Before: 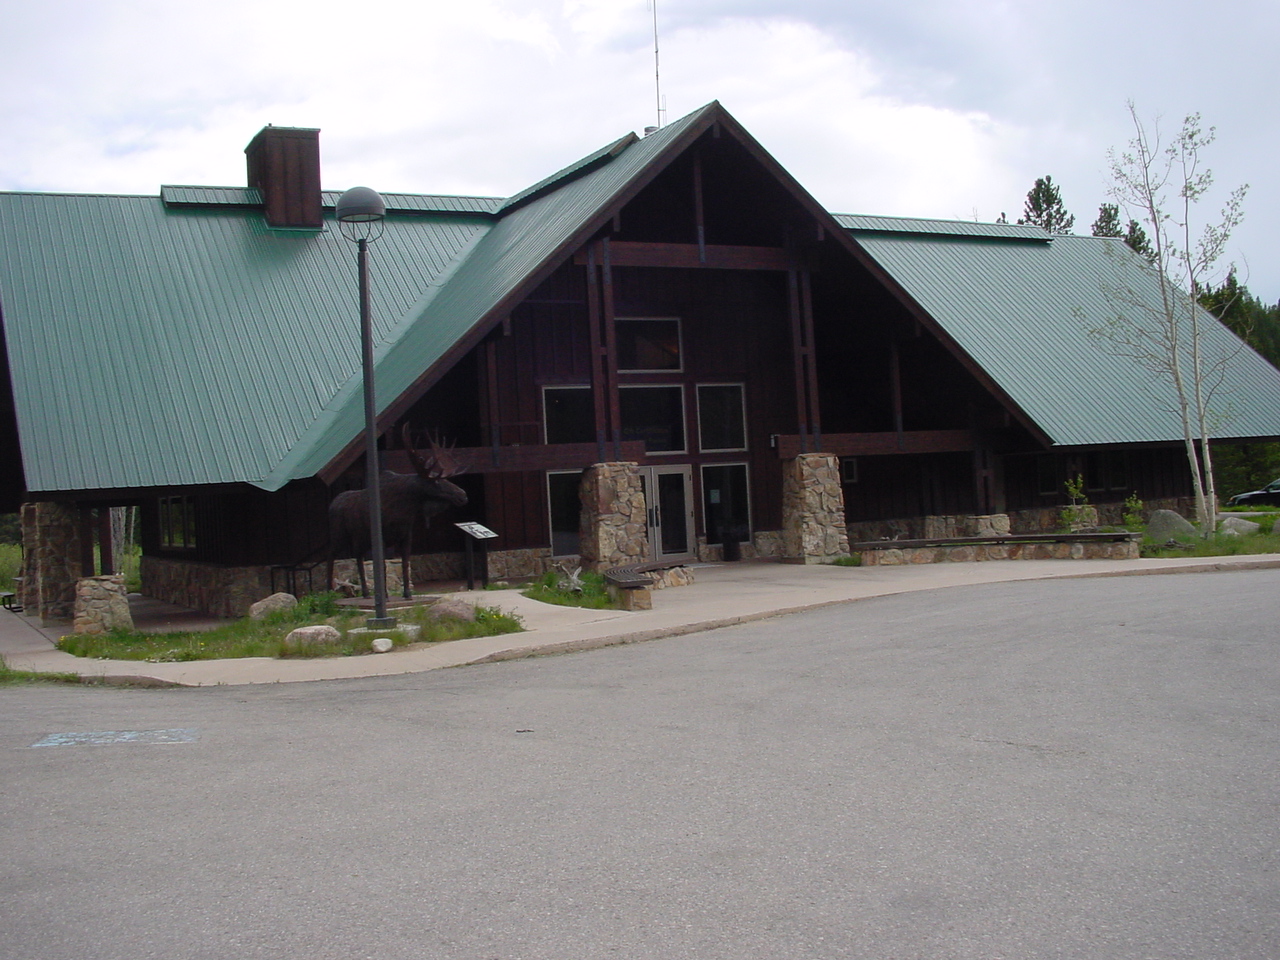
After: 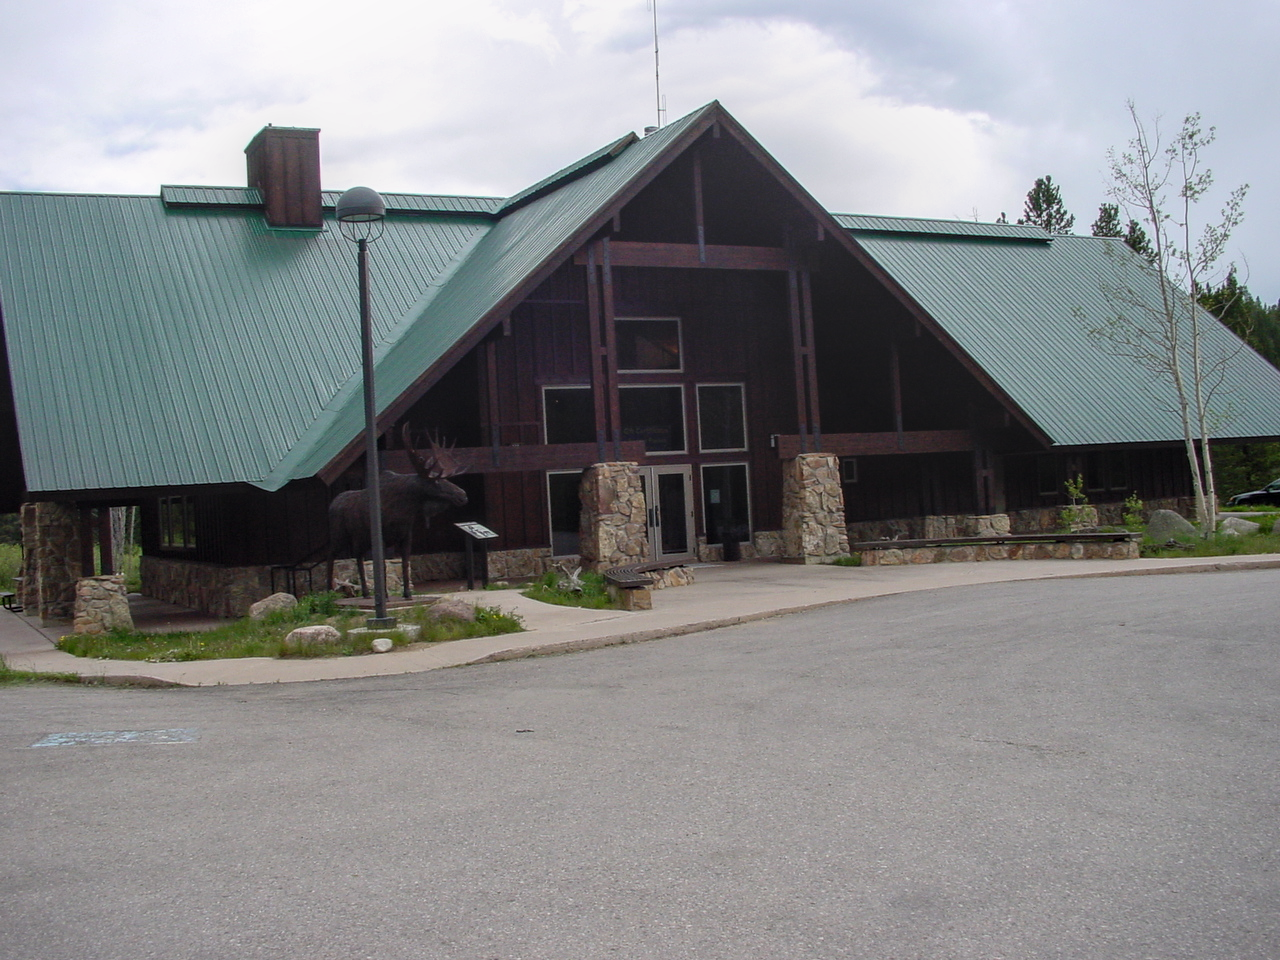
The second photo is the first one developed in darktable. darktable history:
local contrast: highlights 1%, shadows 6%, detail 133%
